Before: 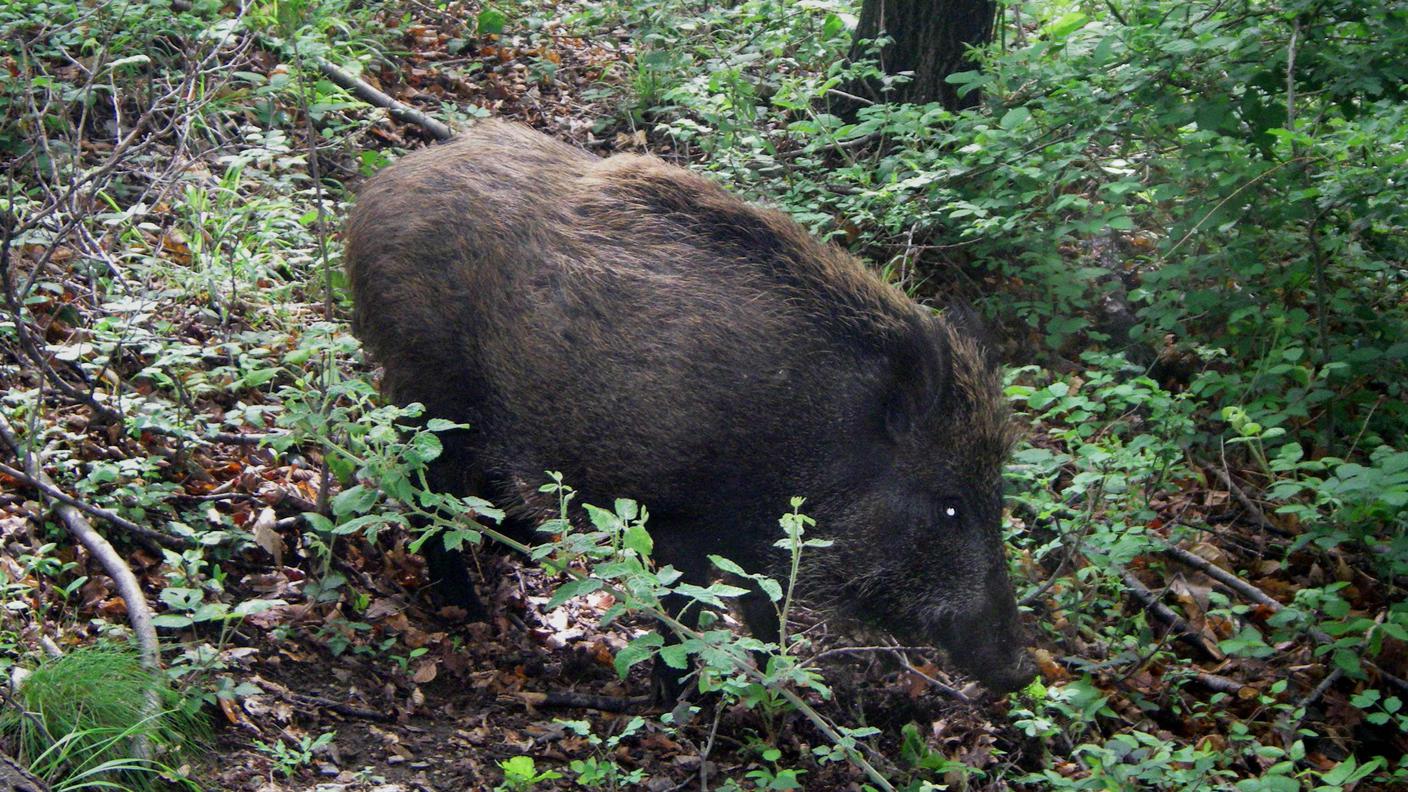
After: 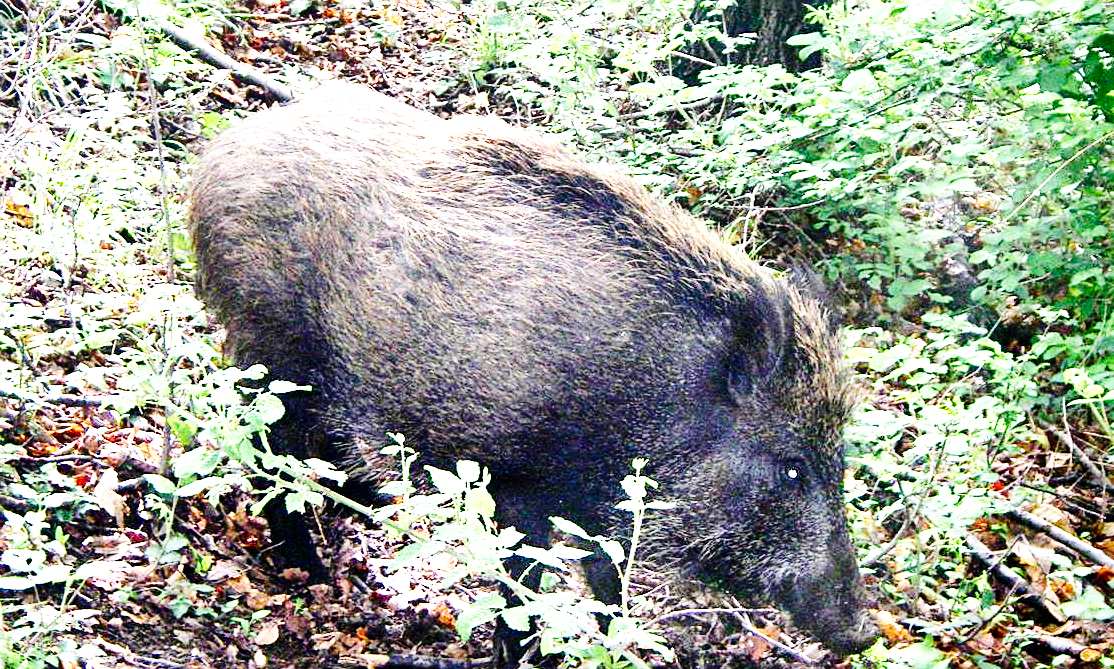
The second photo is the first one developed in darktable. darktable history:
crop: left 11.245%, top 4.909%, right 9.592%, bottom 10.527%
base curve: curves: ch0 [(0, 0) (0, 0) (0.002, 0.001) (0.008, 0.003) (0.019, 0.011) (0.037, 0.037) (0.064, 0.11) (0.102, 0.232) (0.152, 0.379) (0.216, 0.524) (0.296, 0.665) (0.394, 0.789) (0.512, 0.881) (0.651, 0.945) (0.813, 0.986) (1, 1)], preserve colors none
shadows and highlights: soften with gaussian
exposure: black level correction 0.001, exposure 1.645 EV, compensate highlight preservation false
sharpen: on, module defaults
